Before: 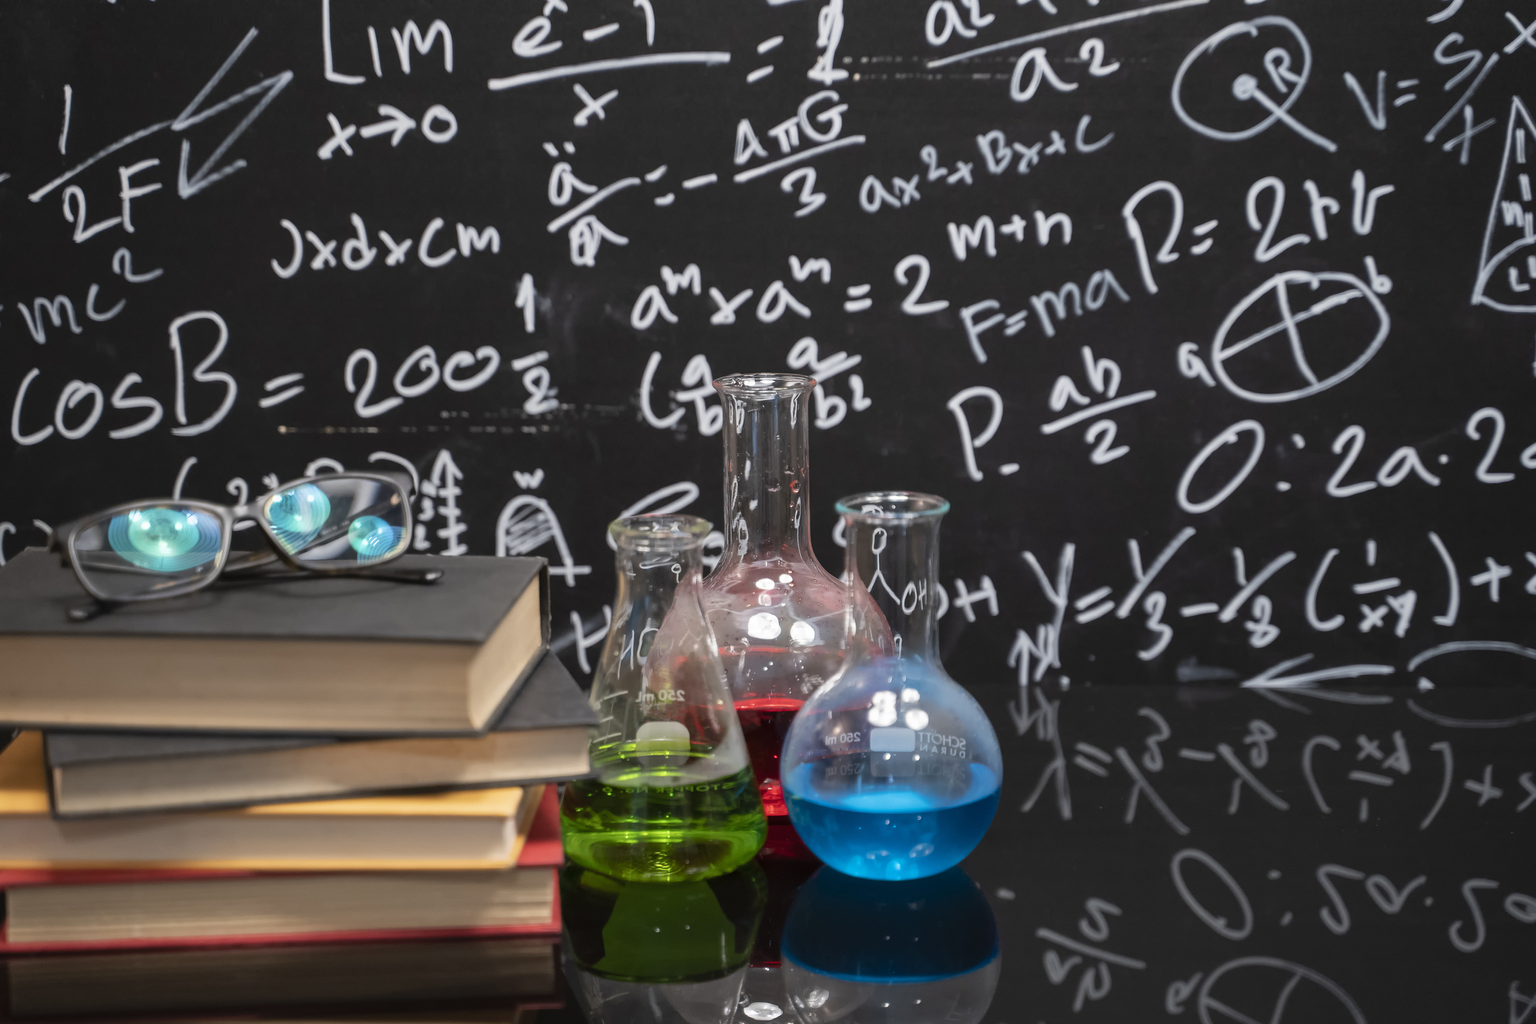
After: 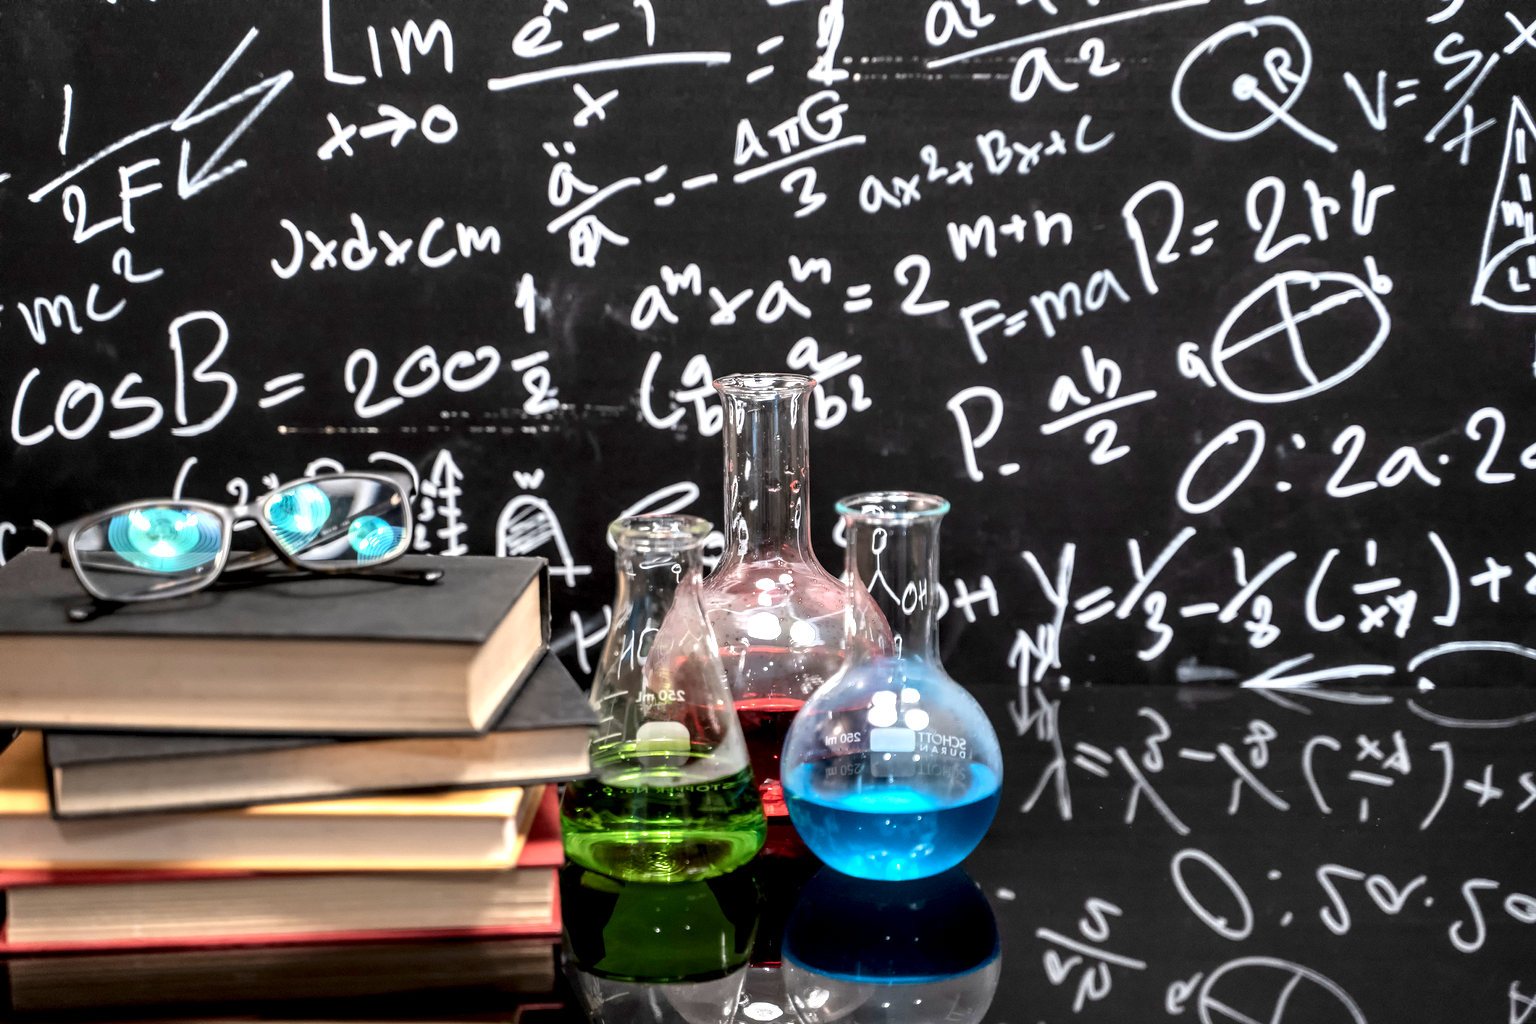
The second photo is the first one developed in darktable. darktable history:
sharpen: radius 5.325, amount 0.312, threshold 26.433
local contrast: highlights 80%, shadows 57%, detail 175%, midtone range 0.602
color reconstruction: threshold 112.74, spatial extent 487.26, range extent 12.1
shadows and highlights: radius 133.83, soften with gaussian
